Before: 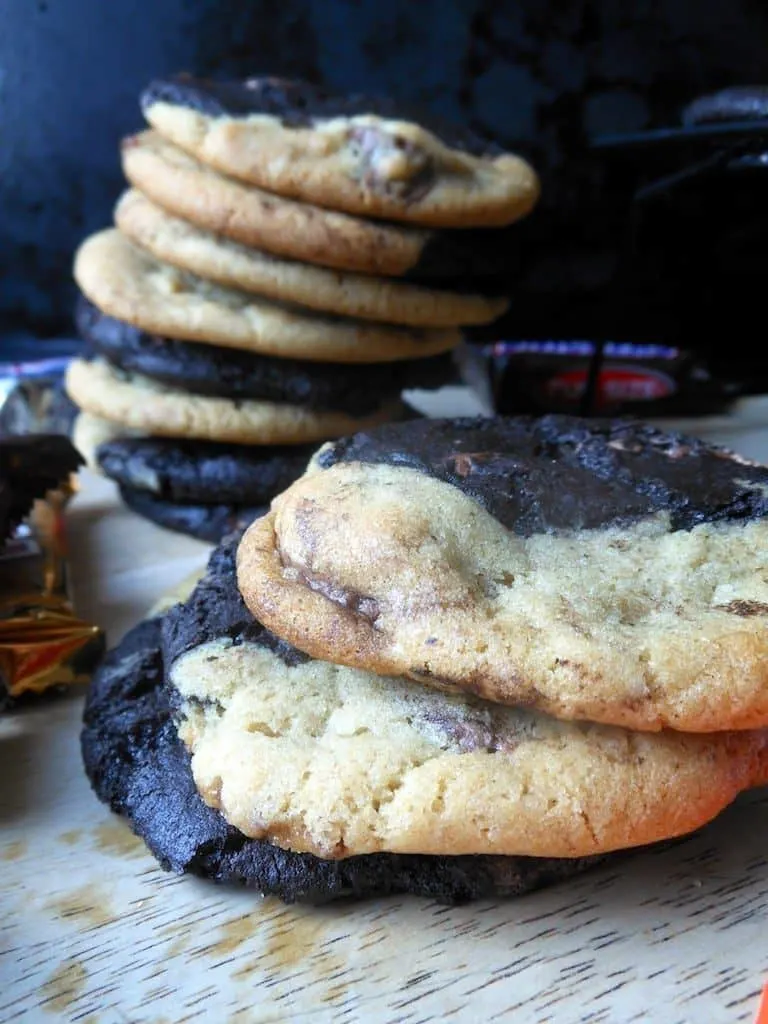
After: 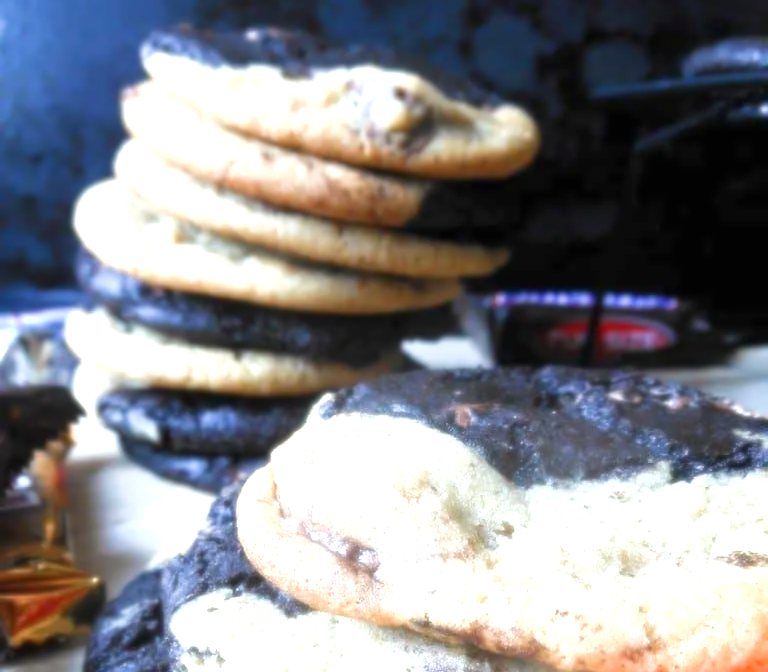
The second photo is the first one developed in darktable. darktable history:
crop and rotate: top 4.848%, bottom 29.503%
soften: size 8.67%, mix 49%
exposure: black level correction 0, exposure 1.388 EV, compensate exposure bias true, compensate highlight preservation false
